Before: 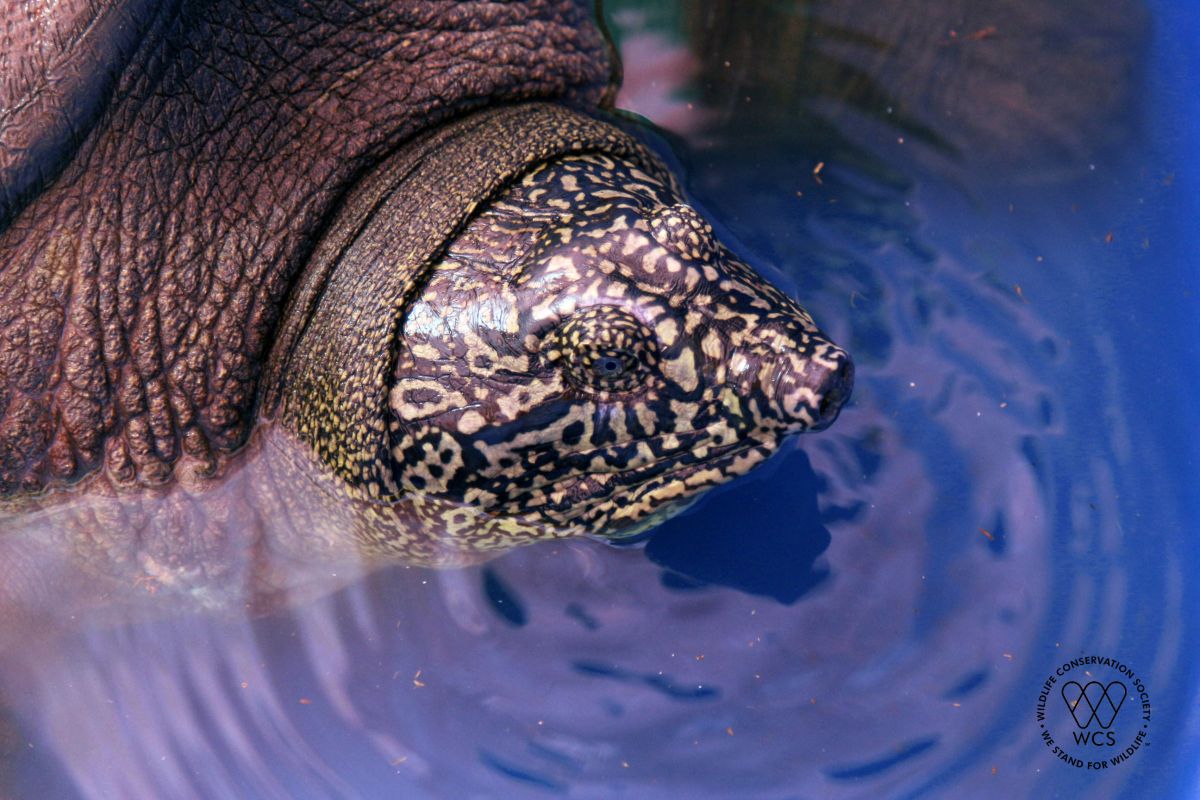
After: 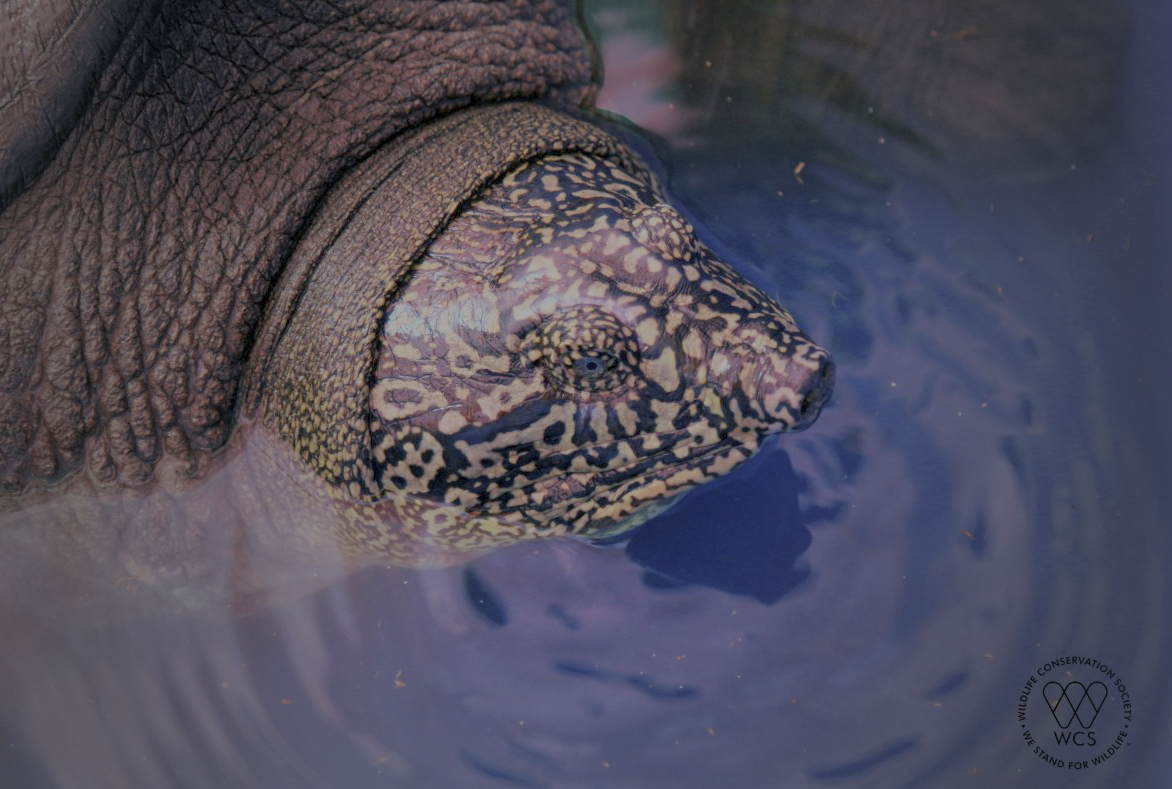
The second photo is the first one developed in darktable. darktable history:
vignetting: fall-off start 33.33%, fall-off radius 64.93%, width/height ratio 0.96
filmic rgb: black relative exposure -15.91 EV, white relative exposure 7.98 EV, hardness 4.16, latitude 49.01%, contrast 0.511
crop and rotate: left 1.593%, right 0.689%, bottom 1.253%
